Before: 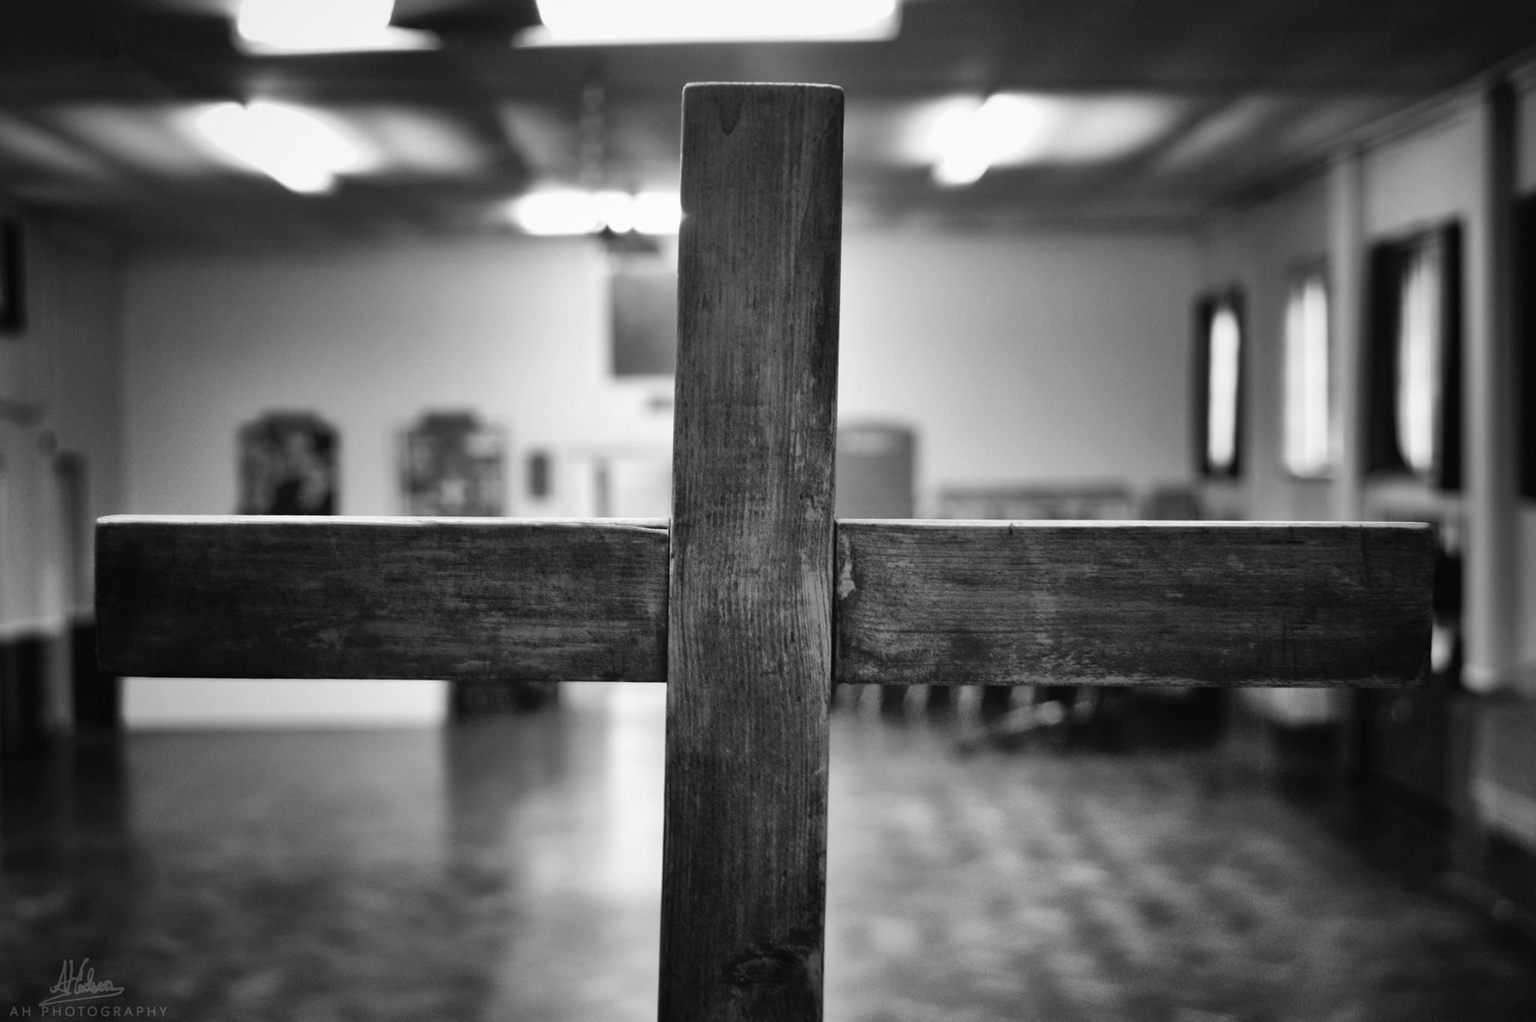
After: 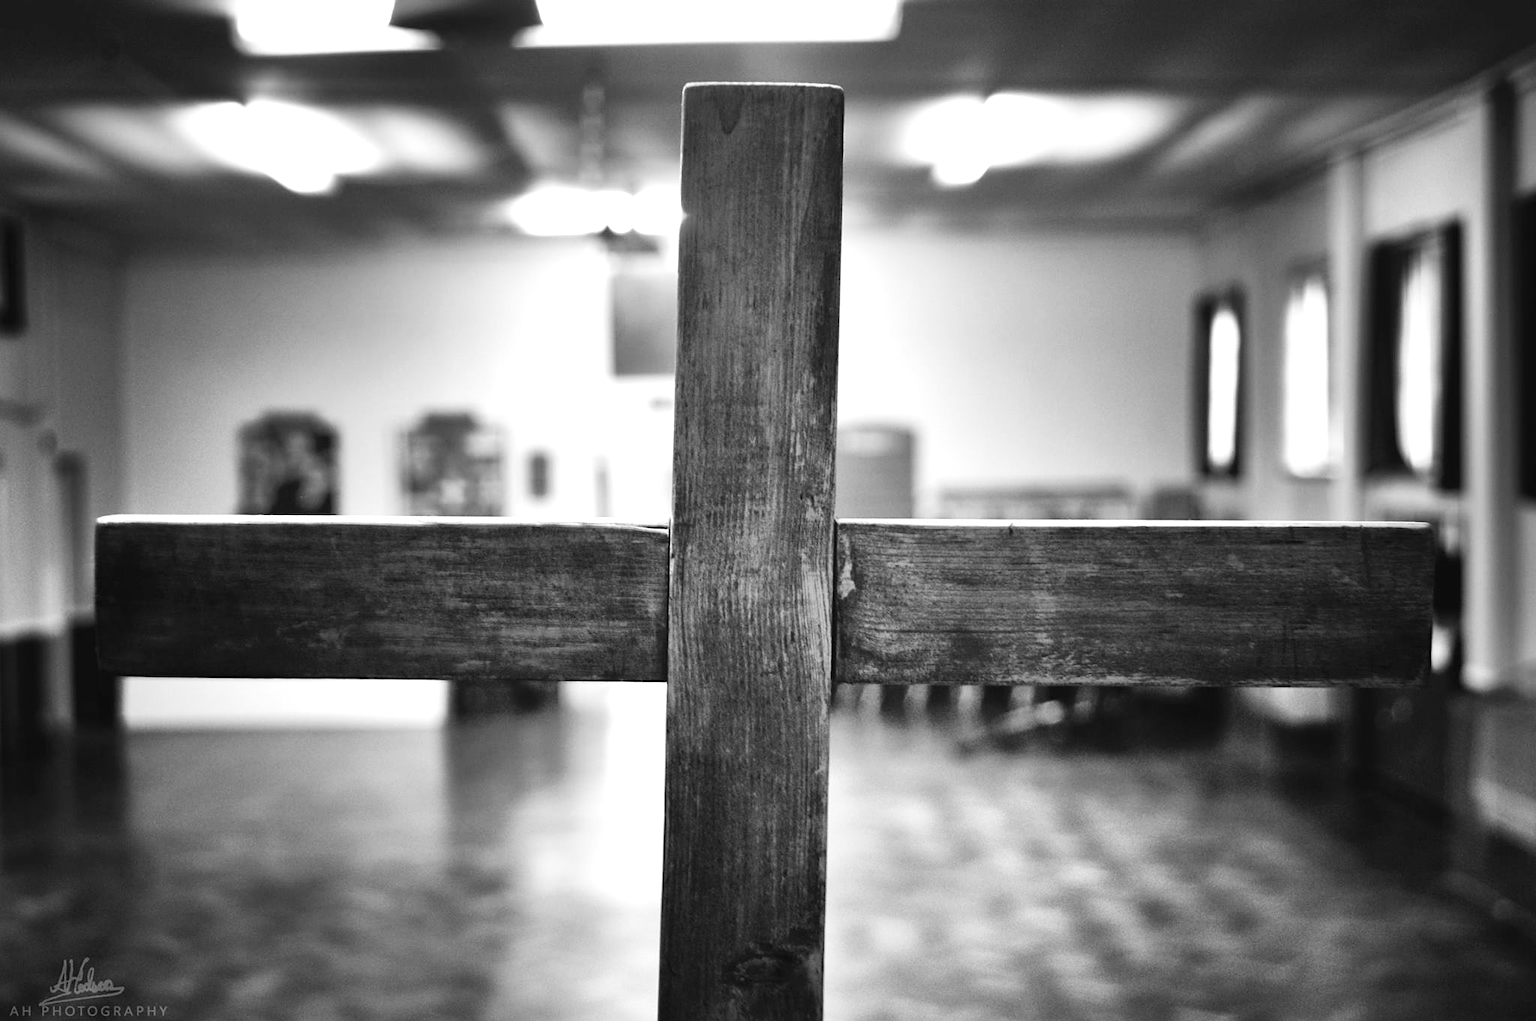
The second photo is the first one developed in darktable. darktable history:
sharpen: amount 0.2
contrast brightness saturation: contrast 0.15, brightness 0.05
exposure: exposure 0.669 EV, compensate highlight preservation false
